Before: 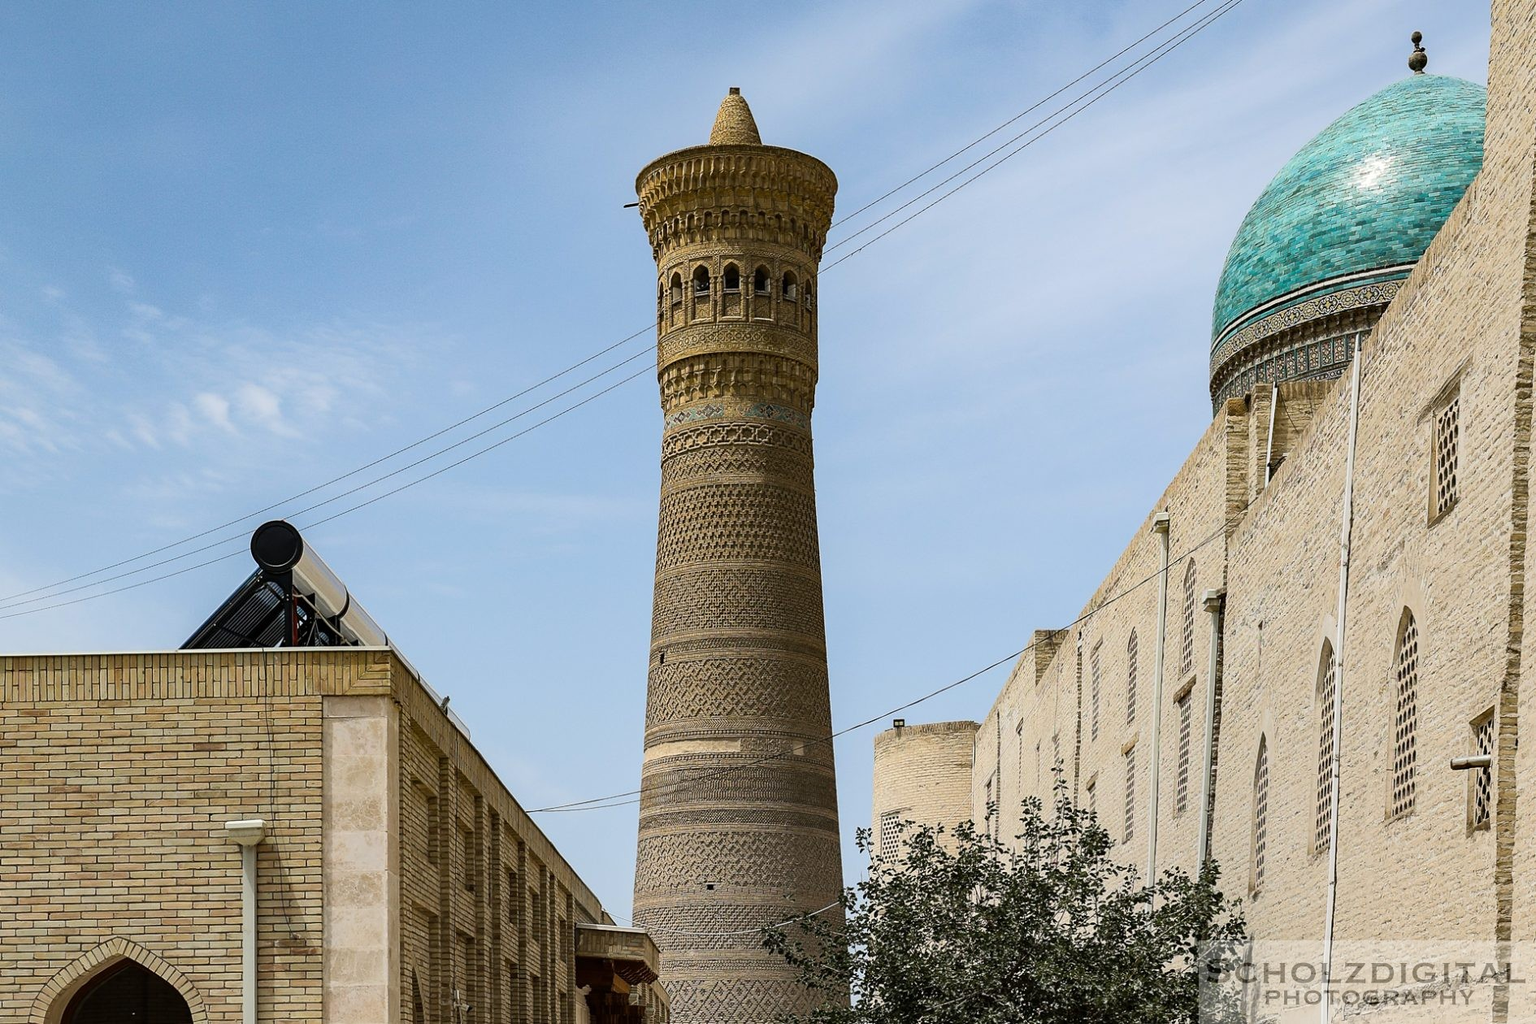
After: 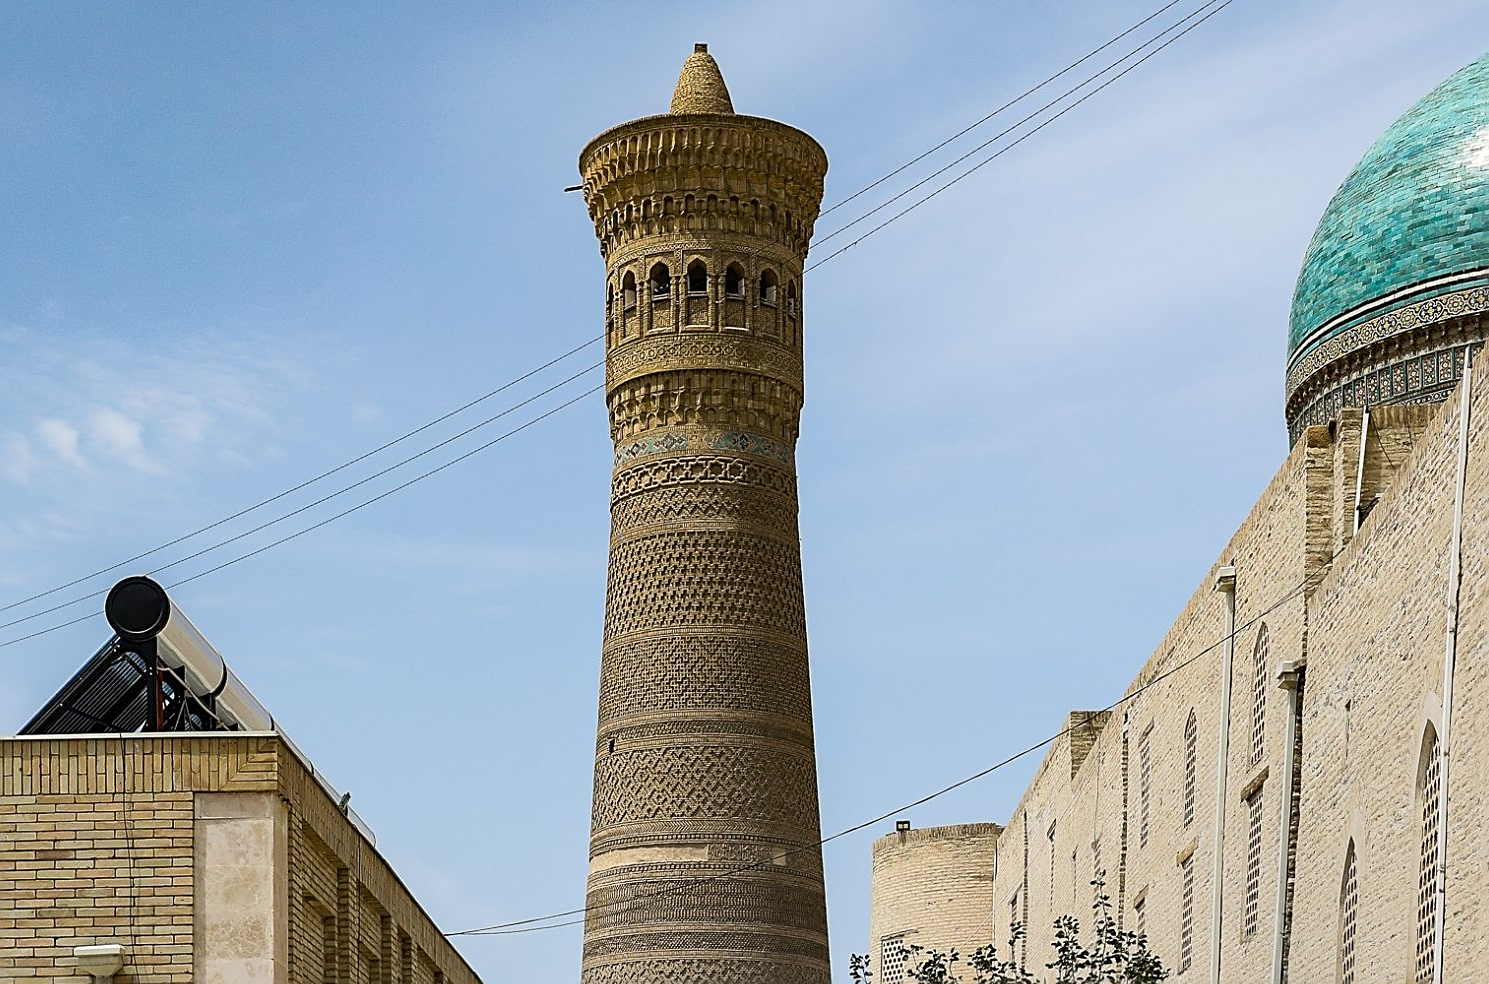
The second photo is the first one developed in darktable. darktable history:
crop and rotate: left 10.77%, top 5.1%, right 10.41%, bottom 16.76%
sharpen: amount 0.478
exposure: compensate exposure bias true, compensate highlight preservation false
